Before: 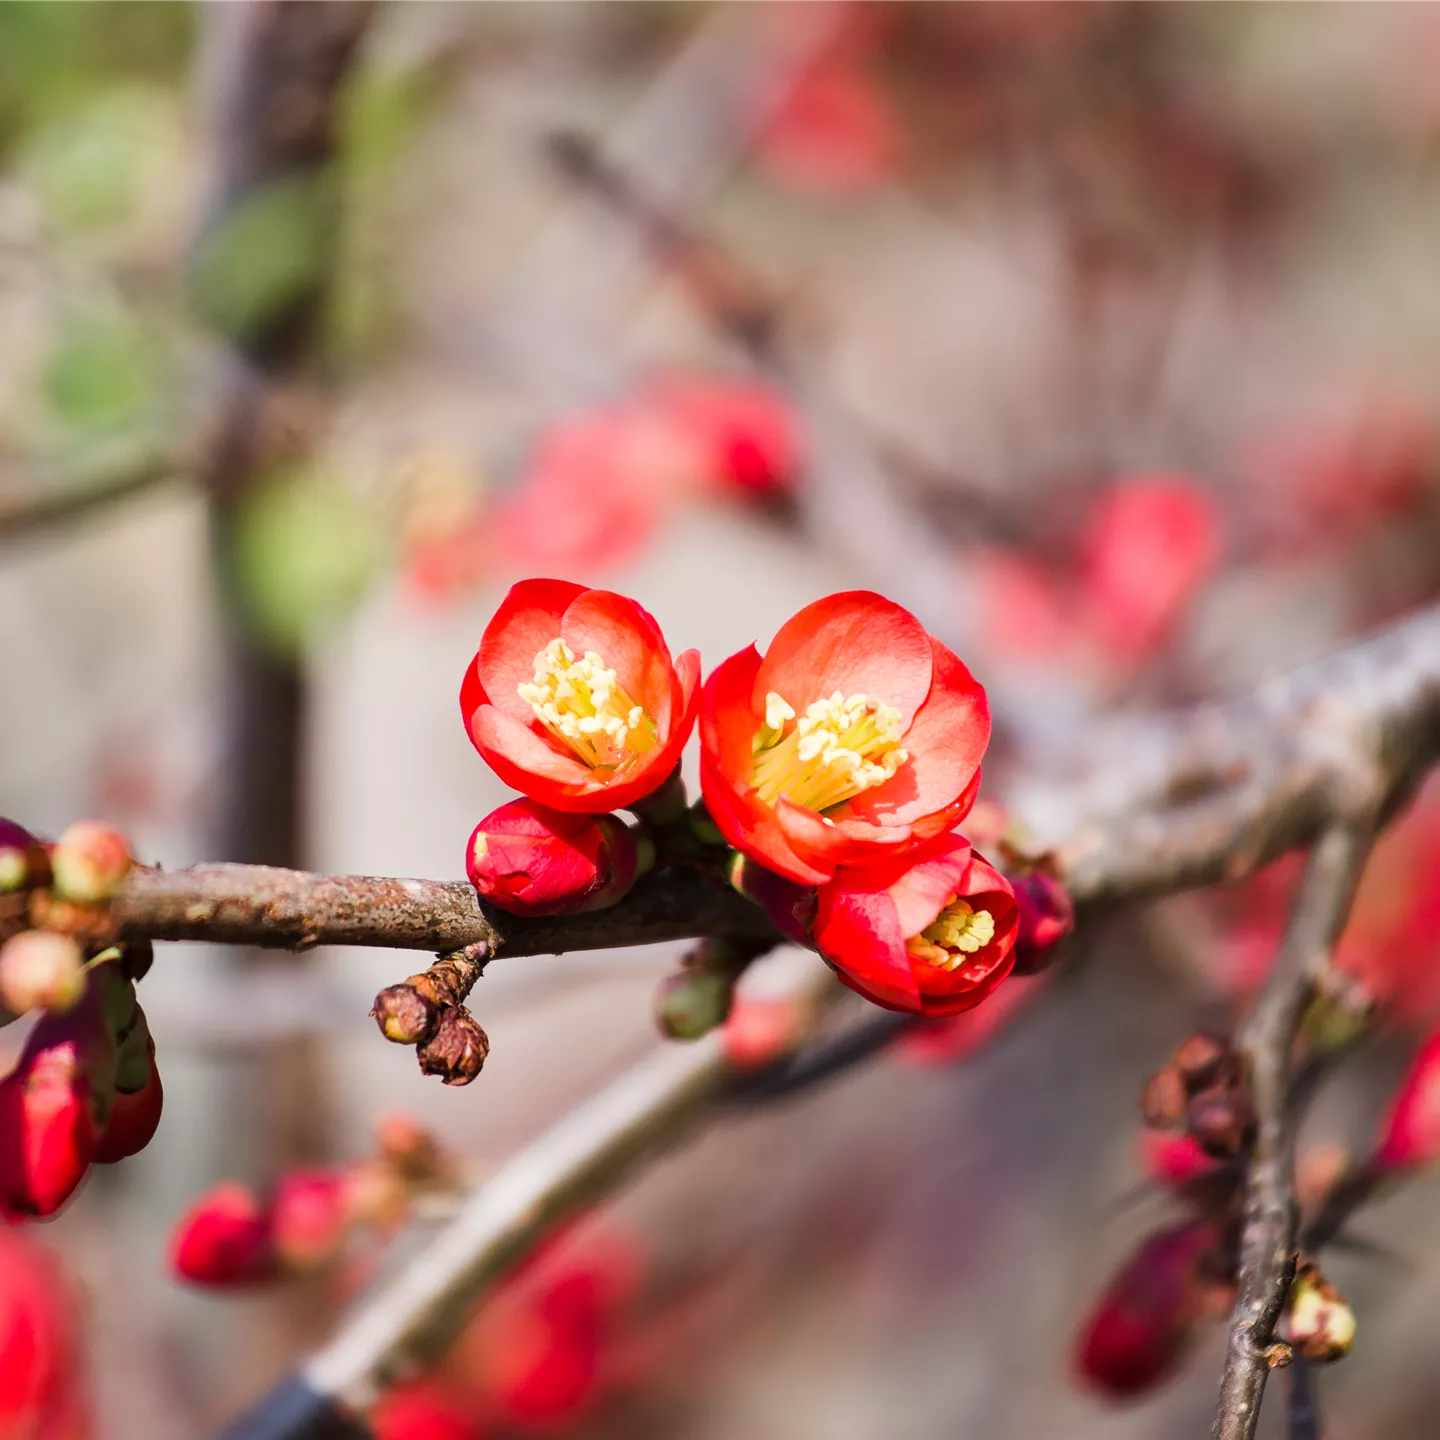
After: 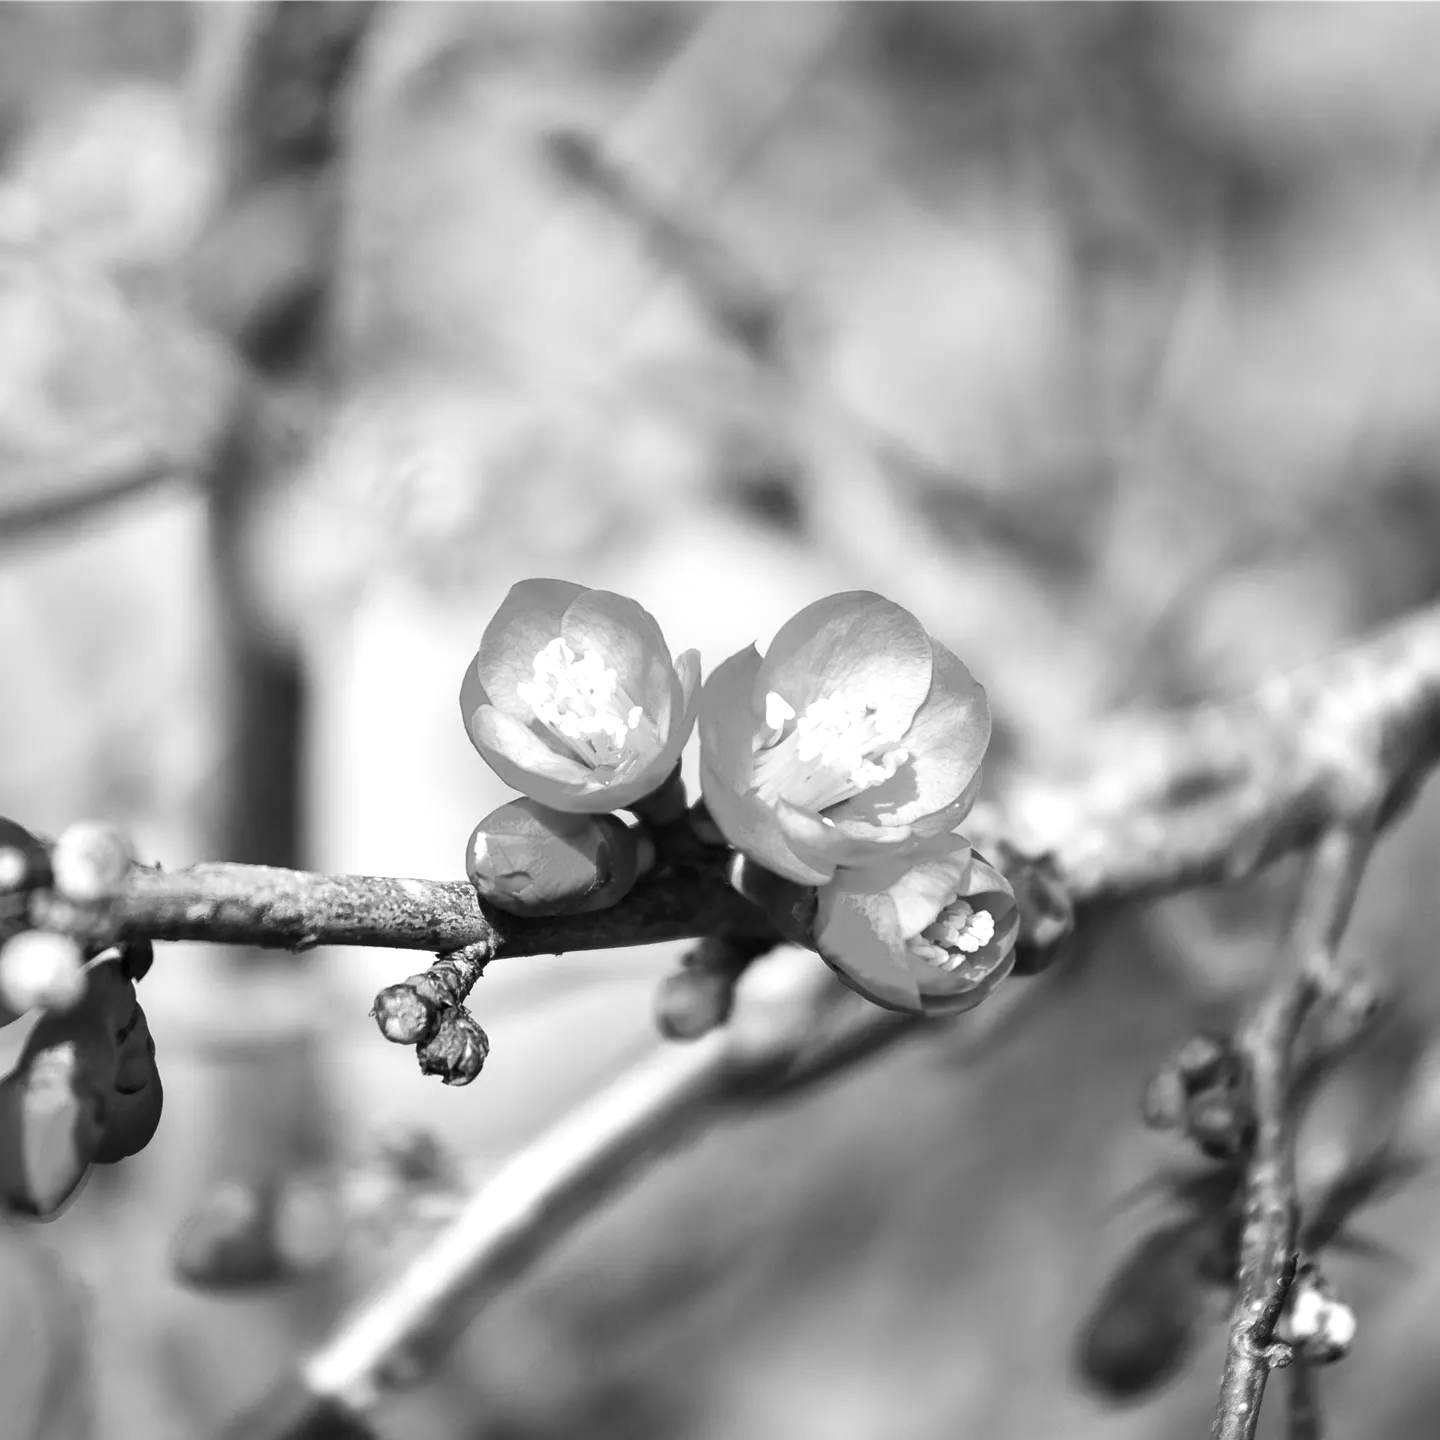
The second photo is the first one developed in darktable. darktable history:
exposure: exposure 0.6 EV, compensate highlight preservation false
monochrome: a -3.63, b -0.465
